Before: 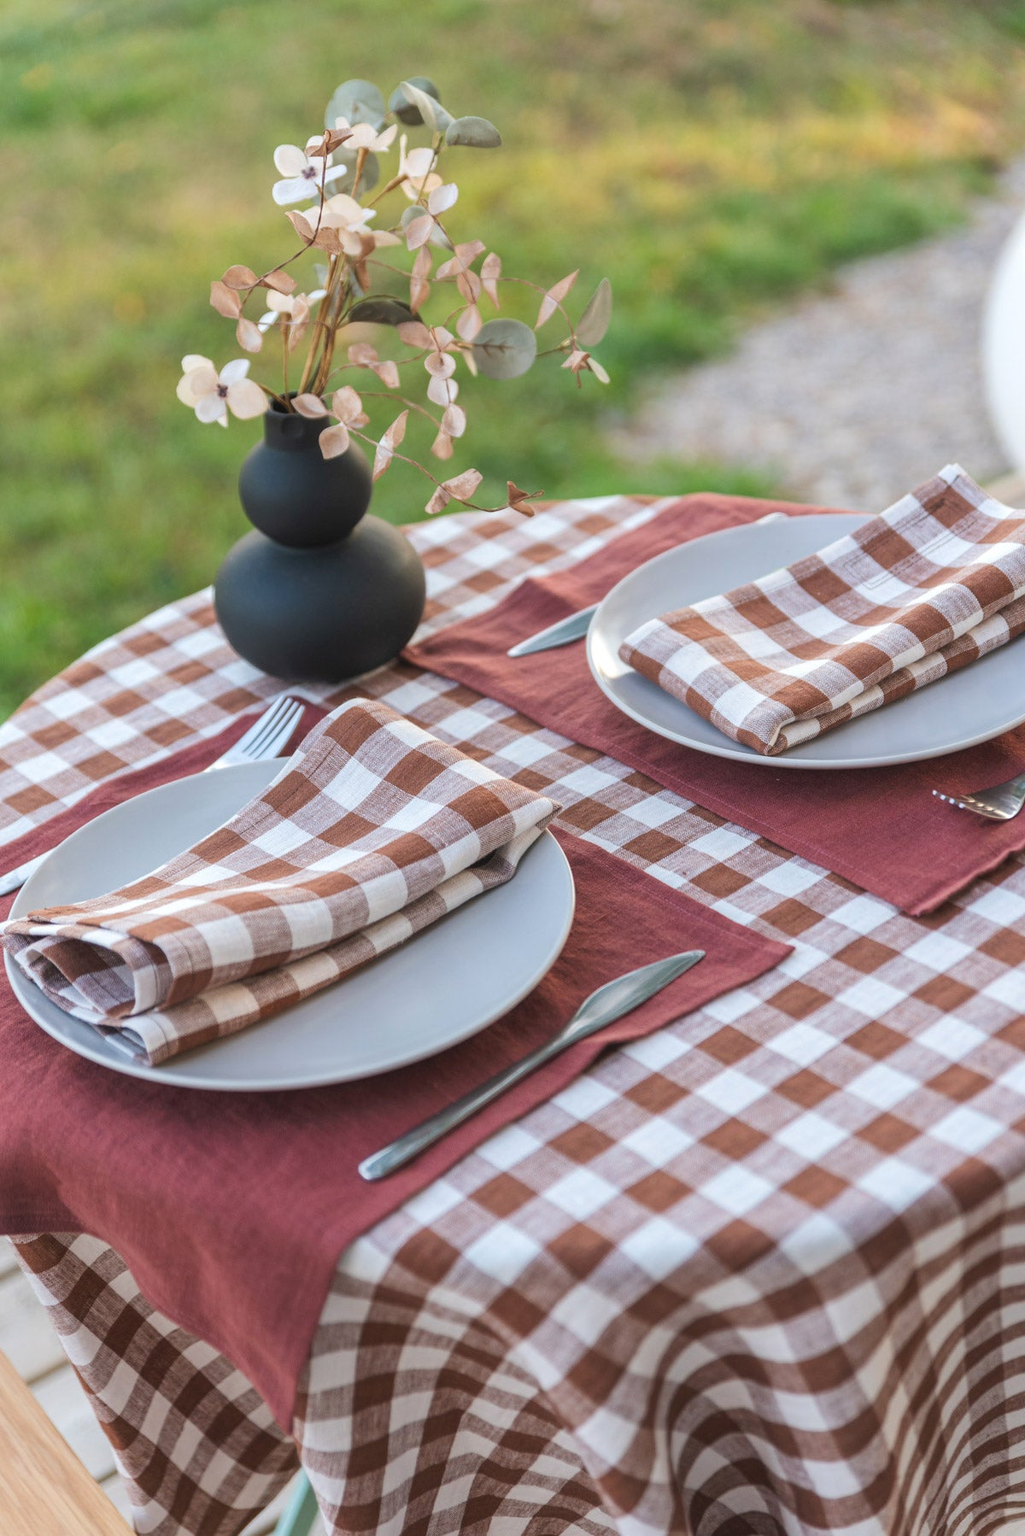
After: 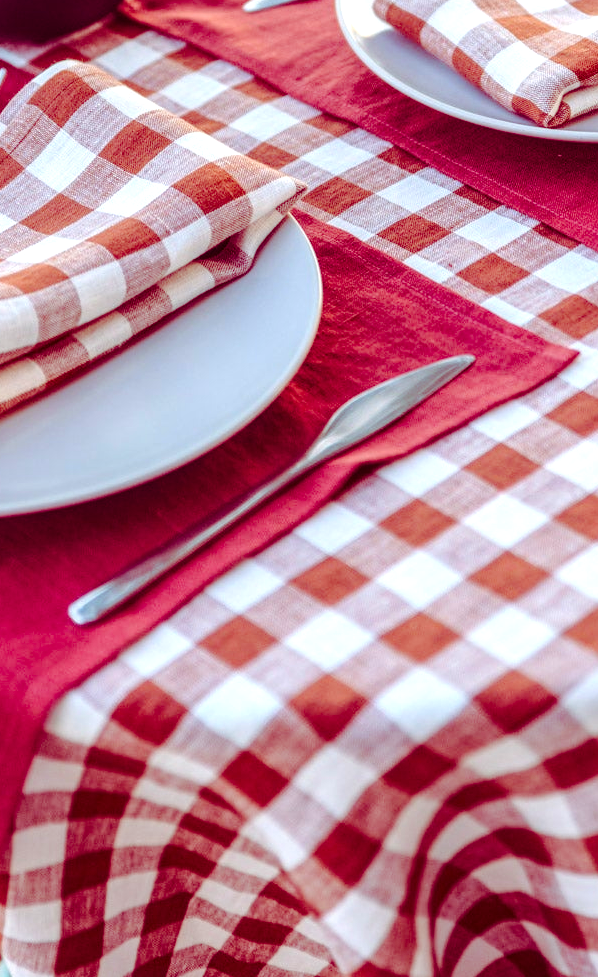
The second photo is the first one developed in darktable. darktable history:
tone equalizer: -8 EV -0.737 EV, -7 EV -0.7 EV, -6 EV -0.607 EV, -5 EV -0.372 EV, -3 EV 0.391 EV, -2 EV 0.6 EV, -1 EV 0.691 EV, +0 EV 0.767 EV, smoothing diameter 2.19%, edges refinement/feathering 24.26, mask exposure compensation -1.57 EV, filter diffusion 5
crop: left 29.318%, top 42.154%, right 20.807%, bottom 3.46%
local contrast: on, module defaults
color balance rgb: shadows lift › luminance -18.517%, shadows lift › chroma 35.353%, global offset › hue 168.8°, perceptual saturation grading › global saturation 25.728%, perceptual brilliance grading › mid-tones 10.265%, perceptual brilliance grading › shadows 14.625%, contrast -10.272%
